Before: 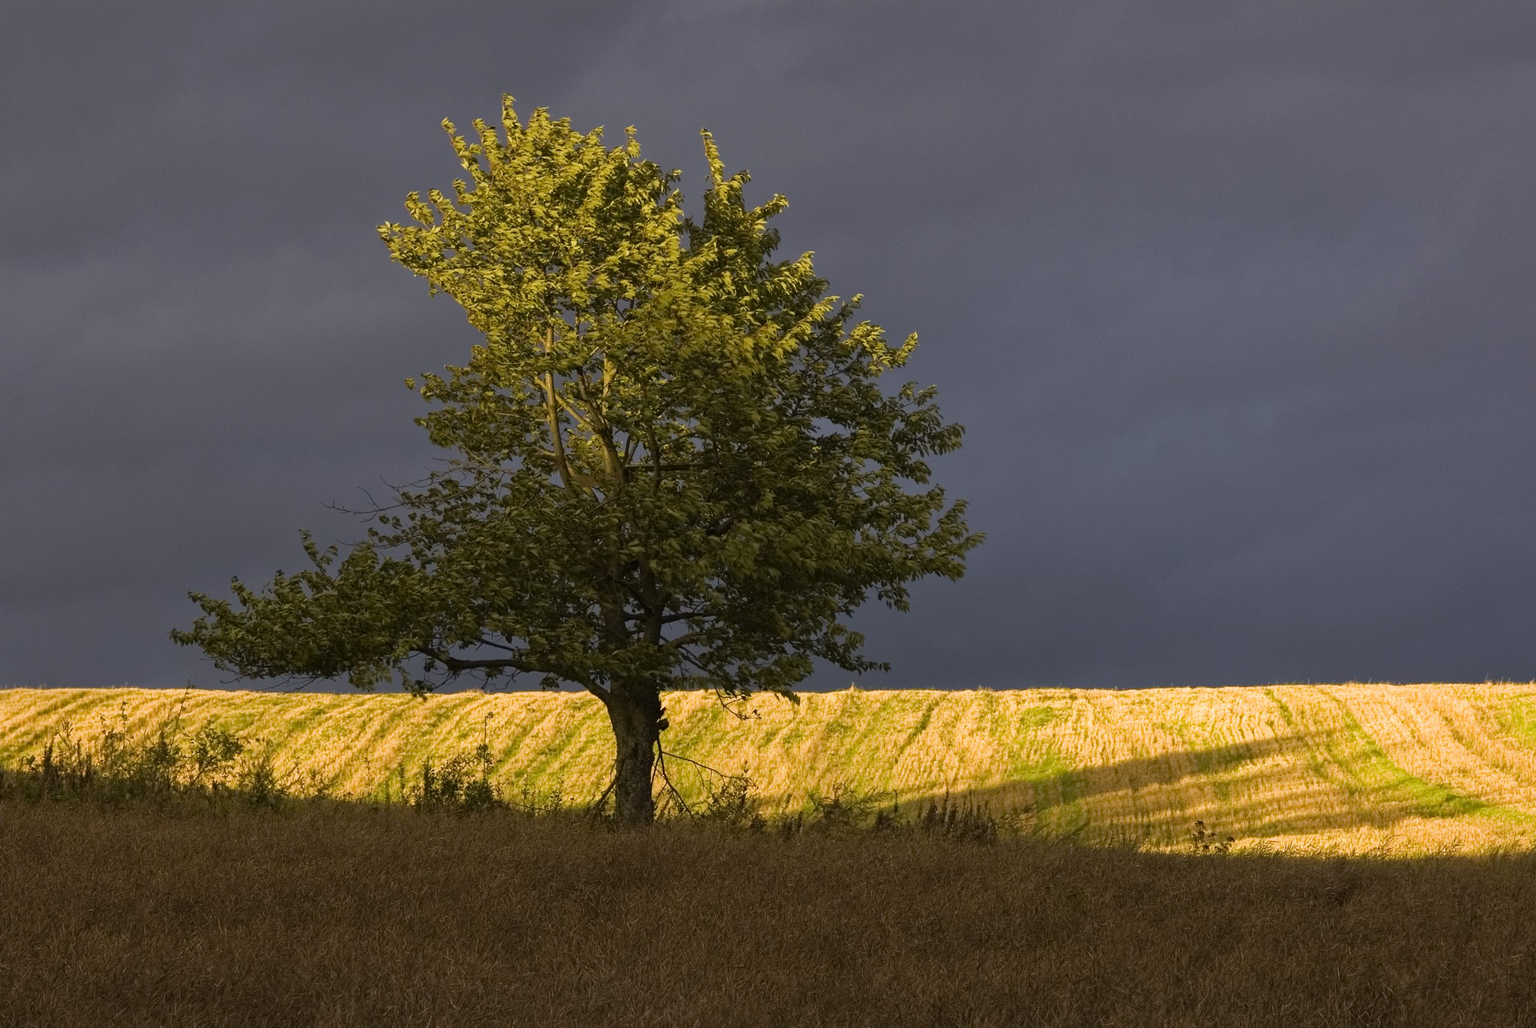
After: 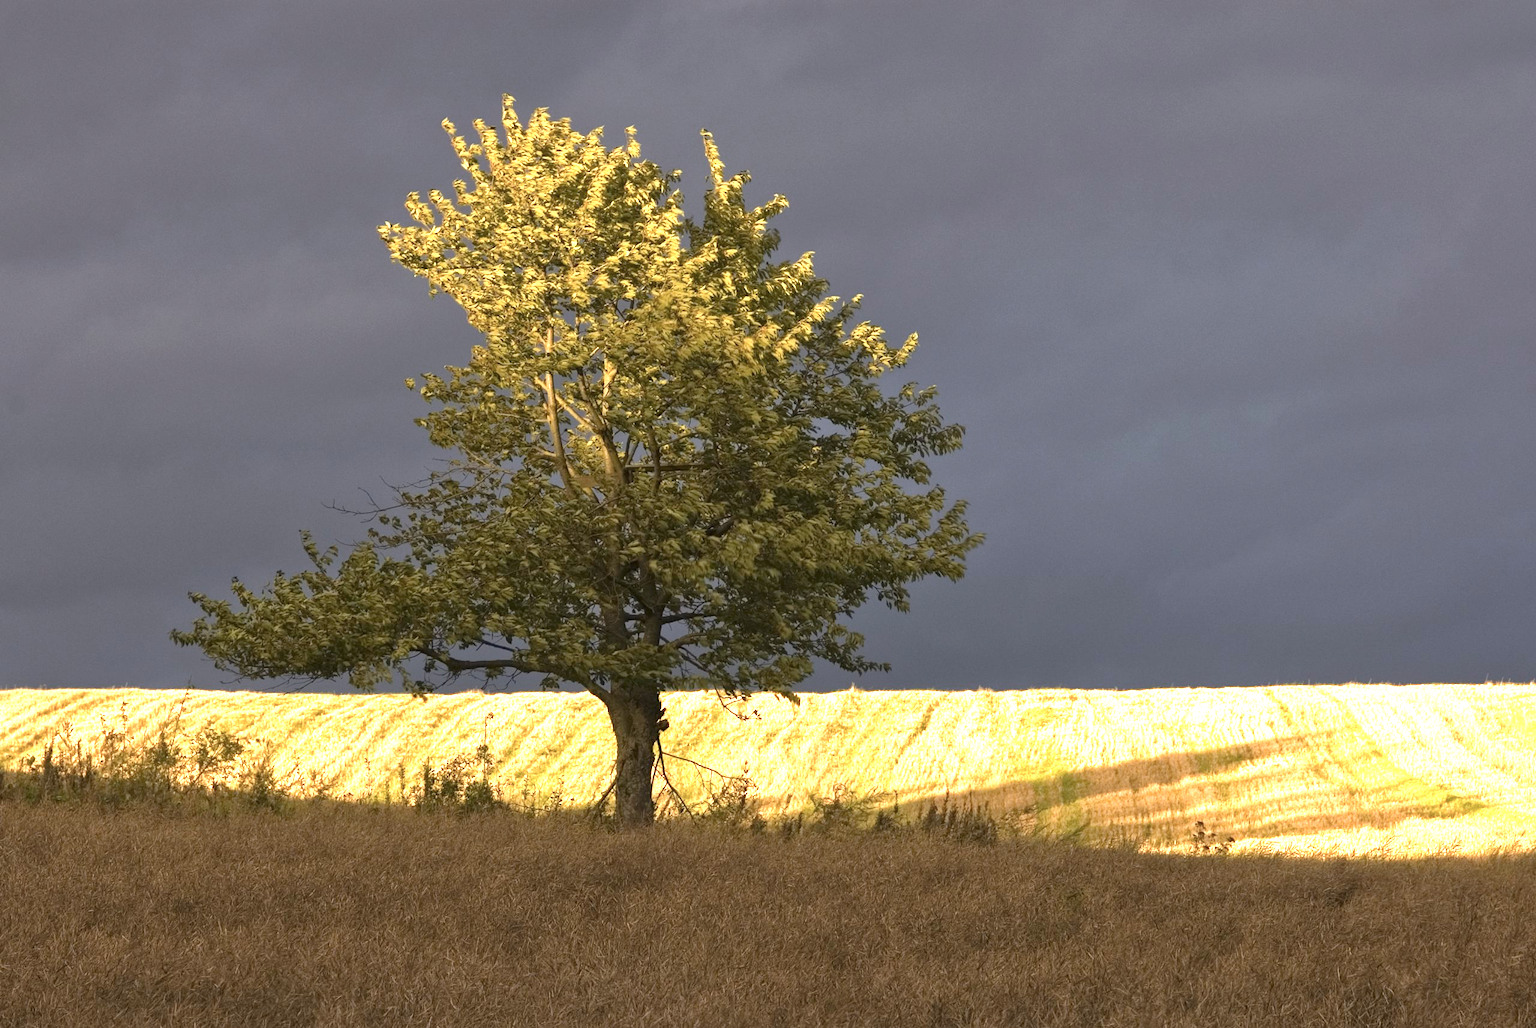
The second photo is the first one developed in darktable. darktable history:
exposure: black level correction 0, exposure 0.95 EV, compensate exposure bias true, compensate highlight preservation false
tone equalizer: -8 EV 0.25 EV, -7 EV 0.417 EV, -6 EV 0.417 EV, -5 EV 0.25 EV, -3 EV -0.25 EV, -2 EV -0.417 EV, -1 EV -0.417 EV, +0 EV -0.25 EV, edges refinement/feathering 500, mask exposure compensation -1.57 EV, preserve details guided filter
color zones: curves: ch0 [(0.018, 0.548) (0.224, 0.64) (0.425, 0.447) (0.675, 0.575) (0.732, 0.579)]; ch1 [(0.066, 0.487) (0.25, 0.5) (0.404, 0.43) (0.75, 0.421) (0.956, 0.421)]; ch2 [(0.044, 0.561) (0.215, 0.465) (0.399, 0.544) (0.465, 0.548) (0.614, 0.447) (0.724, 0.43) (0.882, 0.623) (0.956, 0.632)]
